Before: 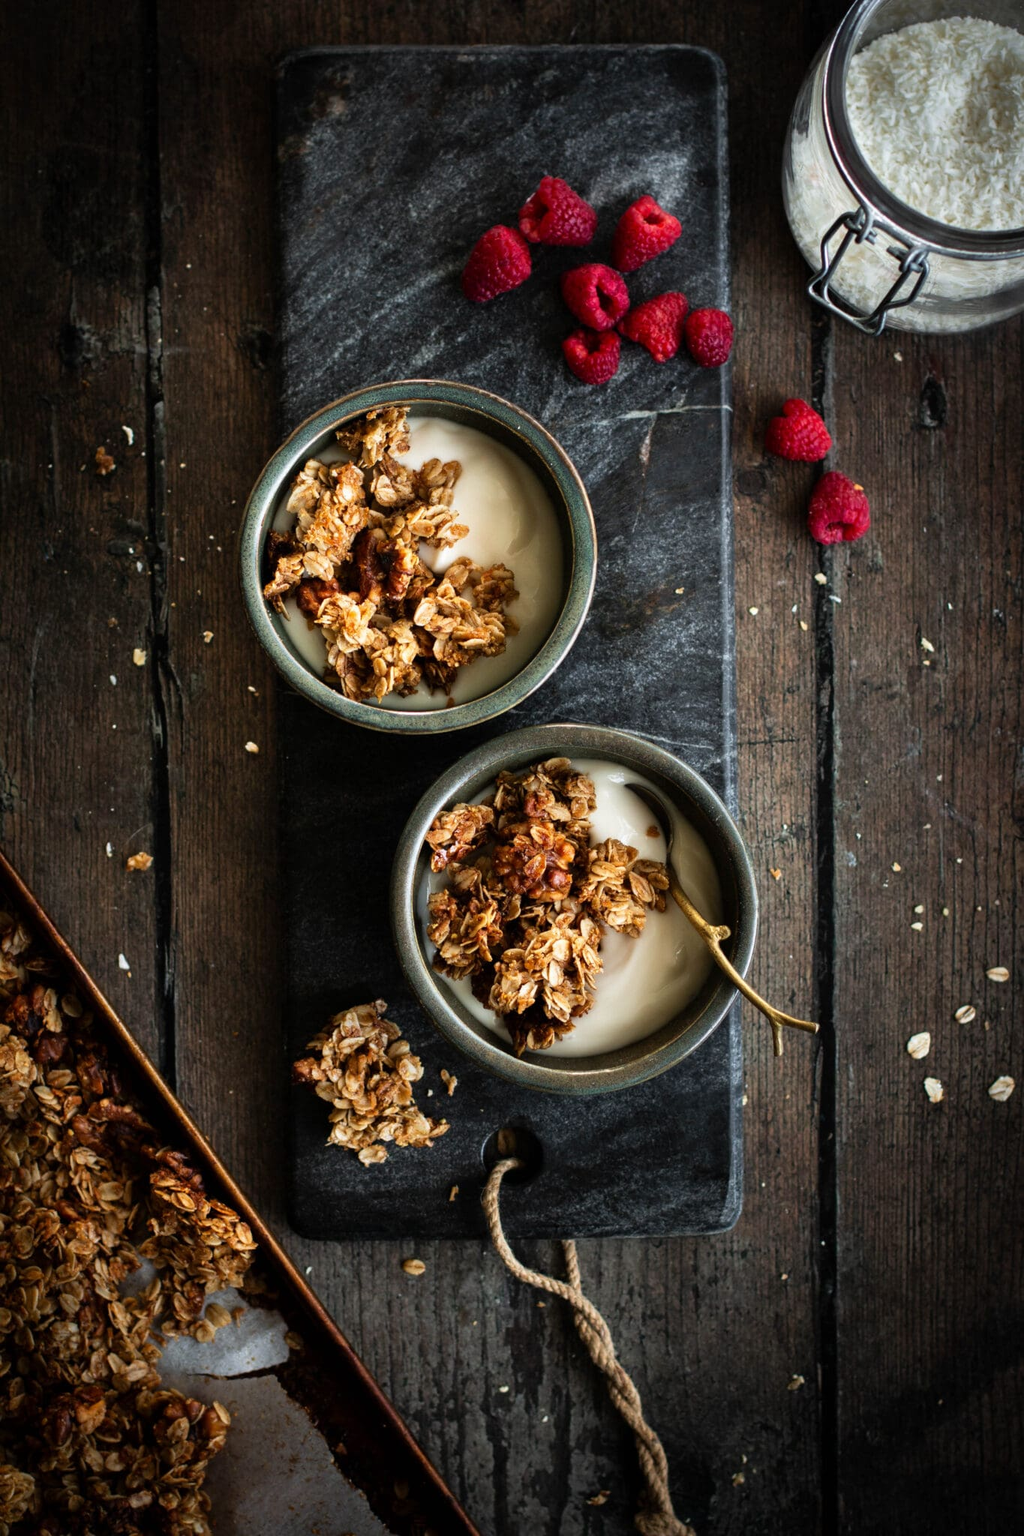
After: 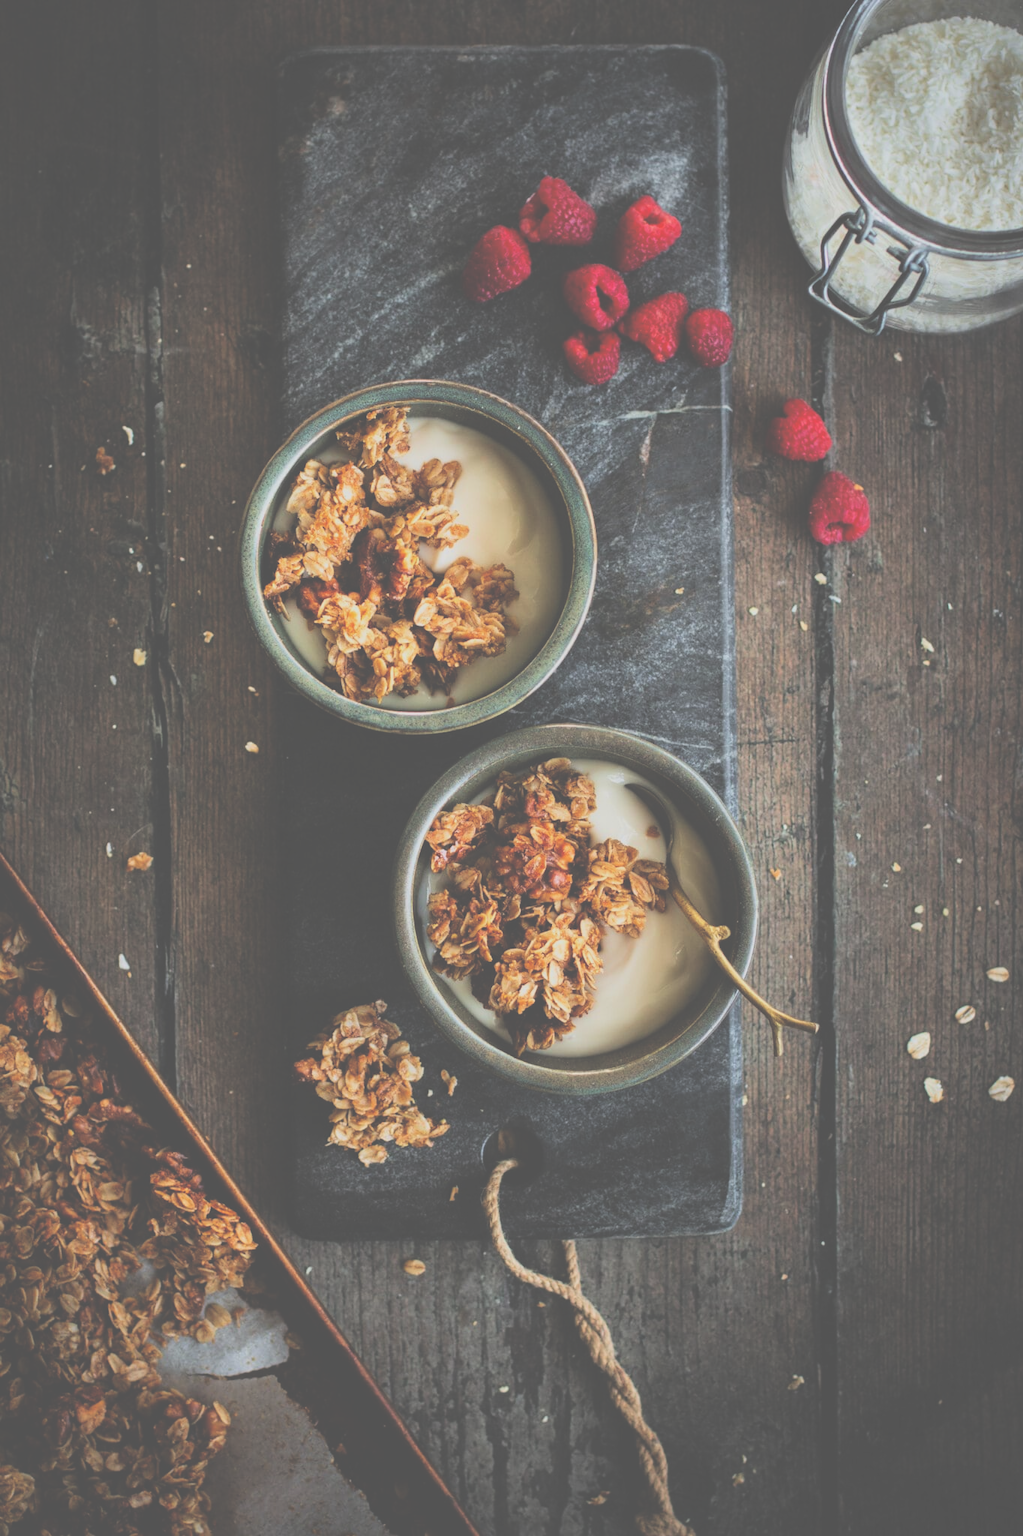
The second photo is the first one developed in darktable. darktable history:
filmic rgb: black relative exposure -7.15 EV, white relative exposure 5.36 EV, hardness 3.02, color science v6 (2022)
exposure: black level correction -0.071, exposure 0.5 EV, compensate highlight preservation false
